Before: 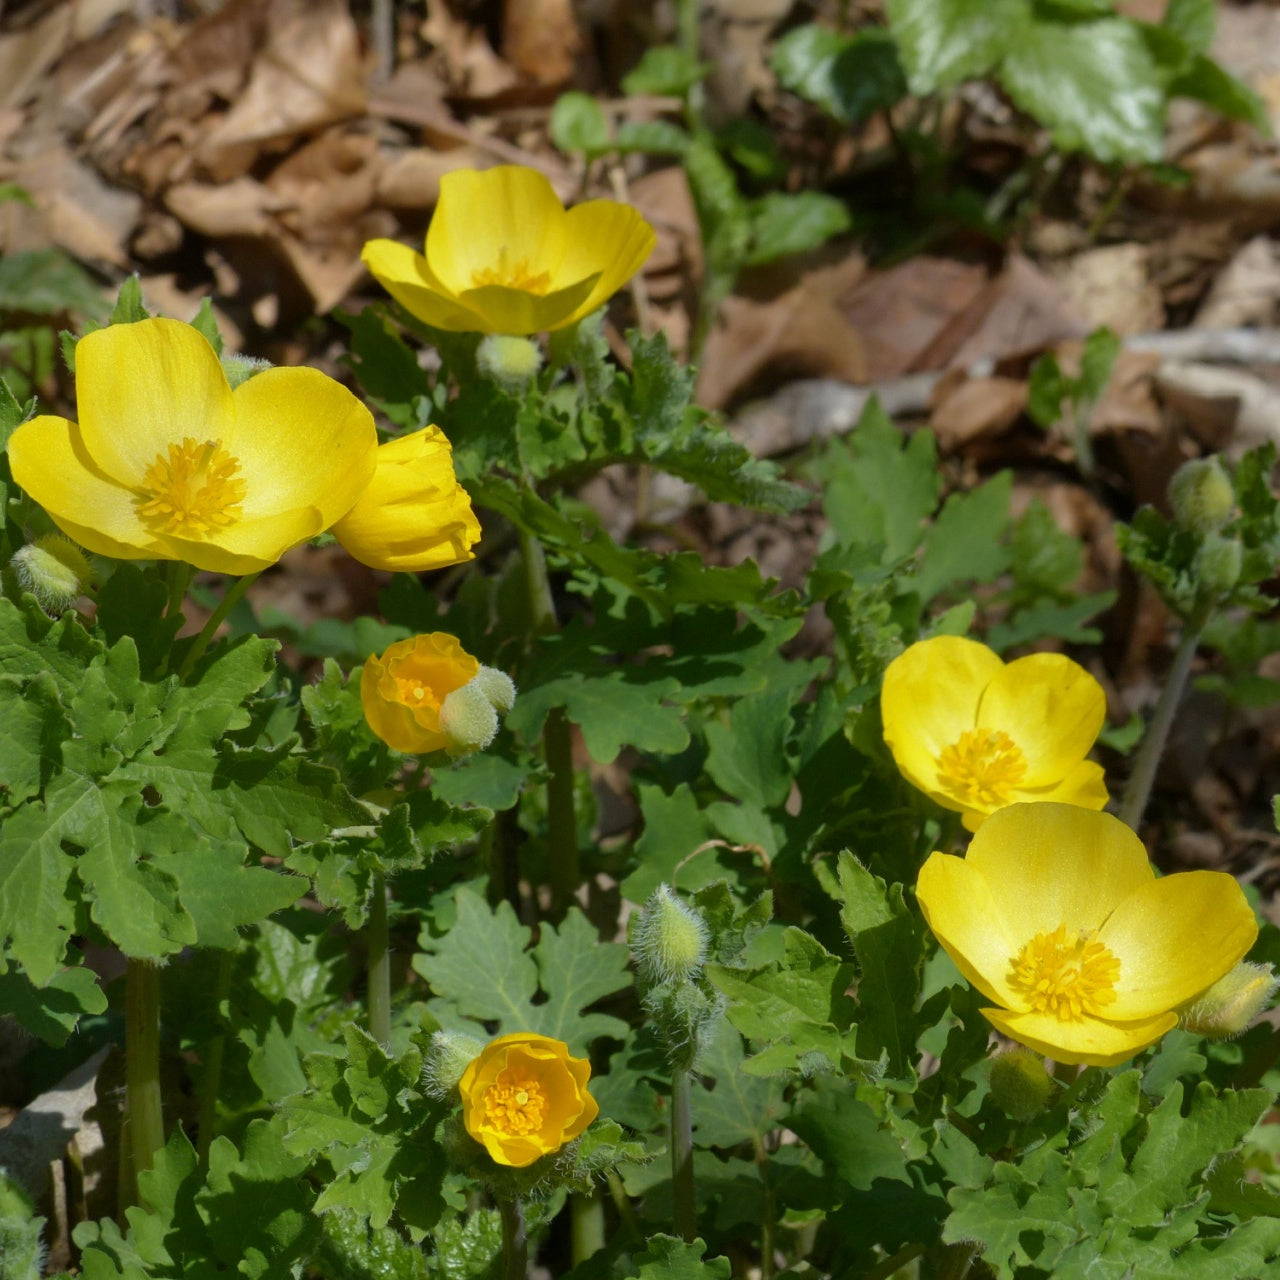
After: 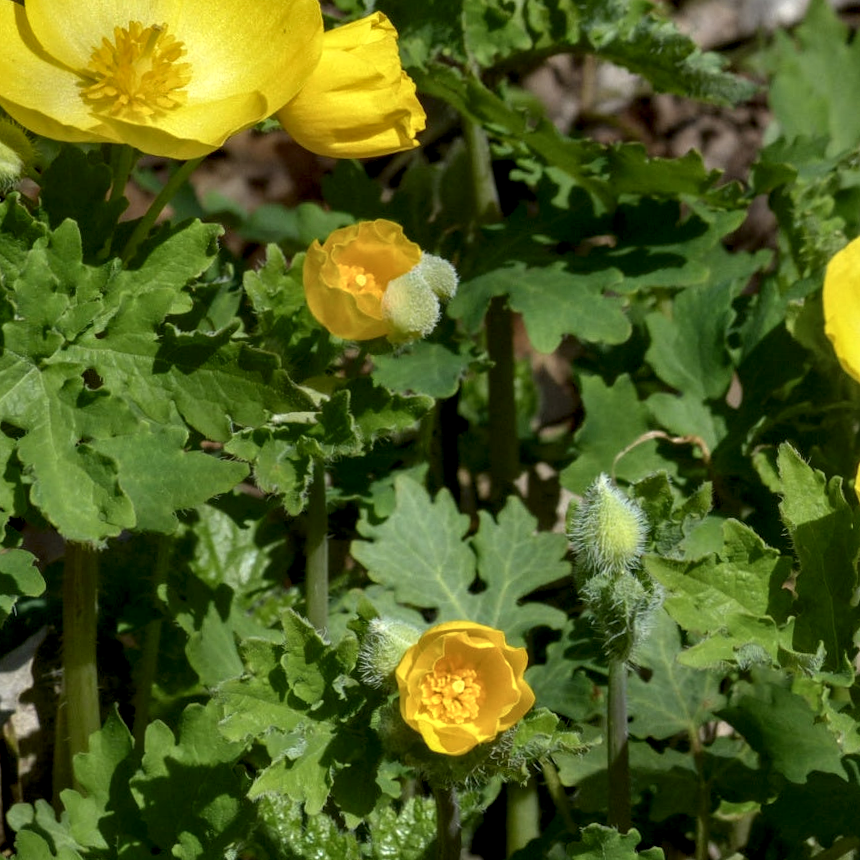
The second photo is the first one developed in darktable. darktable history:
crop and rotate: angle -0.82°, left 3.85%, top 31.828%, right 27.992%
local contrast: detail 160%
